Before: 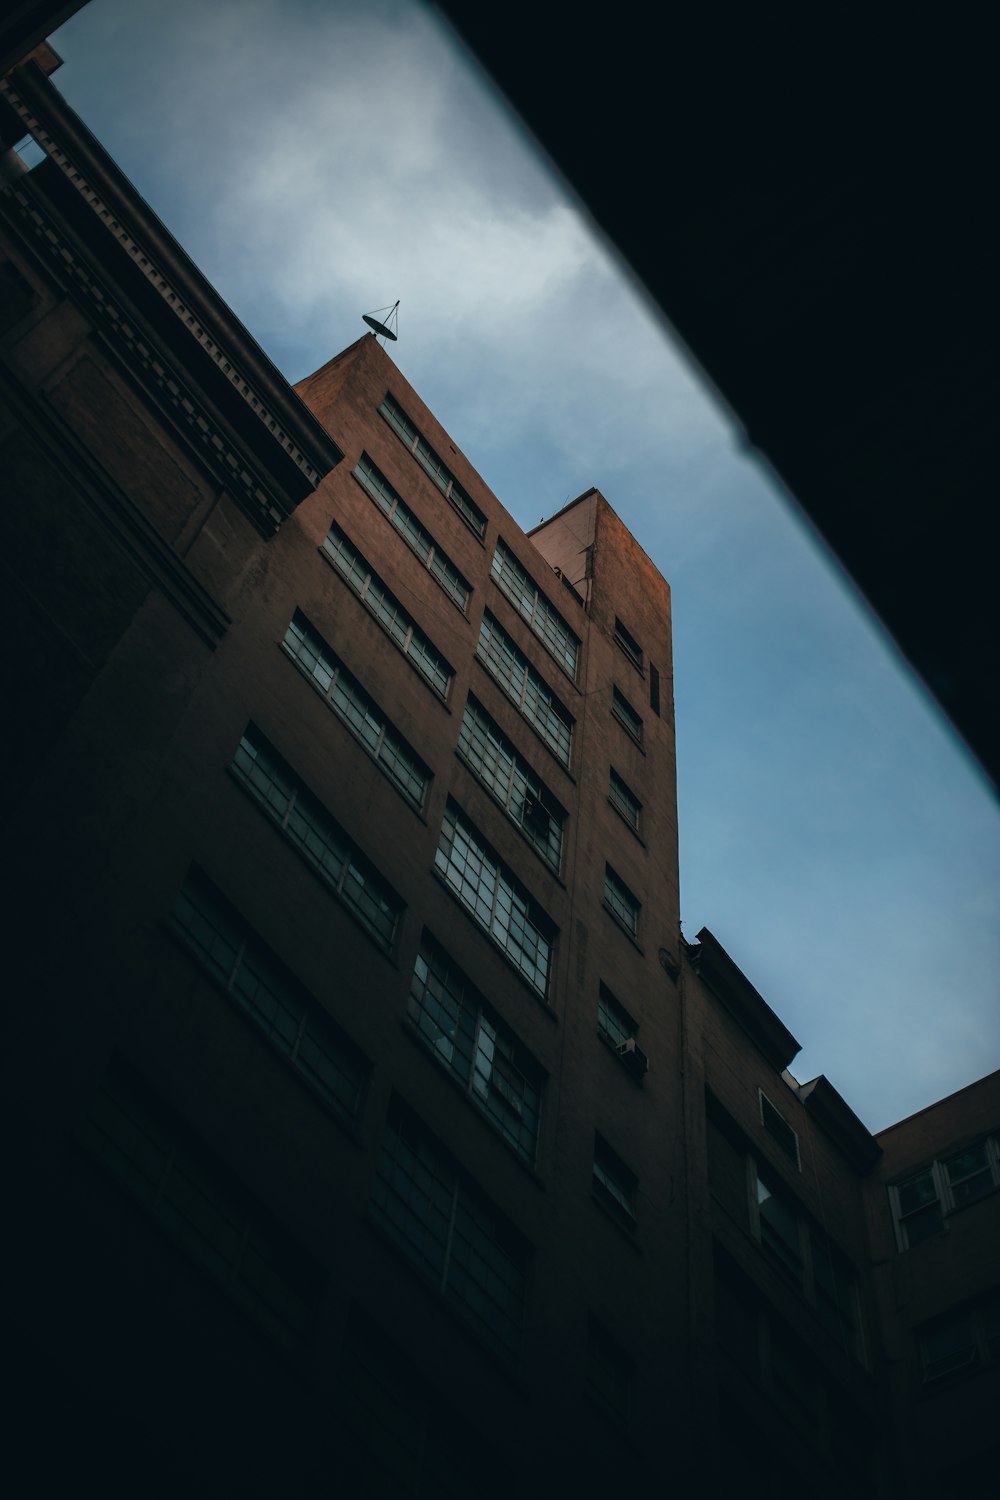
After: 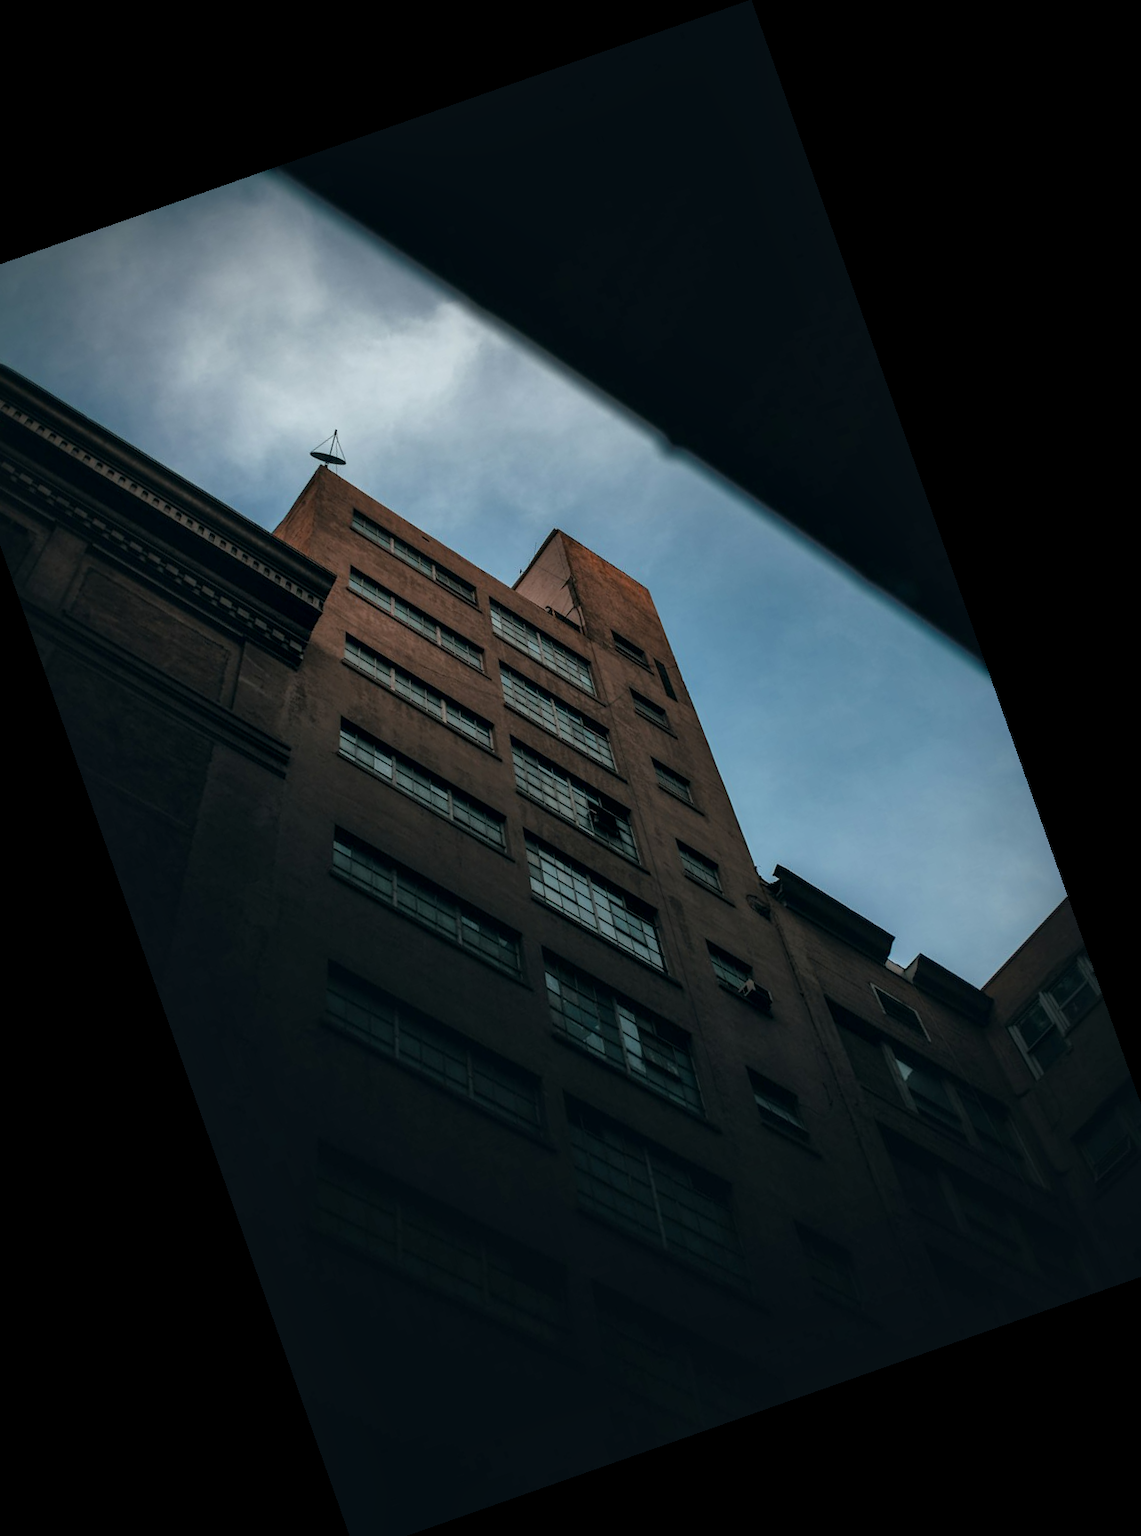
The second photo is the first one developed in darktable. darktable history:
local contrast: mode bilateral grid, contrast 20, coarseness 50, detail 140%, midtone range 0.2
crop and rotate: angle 19.43°, left 6.812%, right 4.125%, bottom 1.087%
